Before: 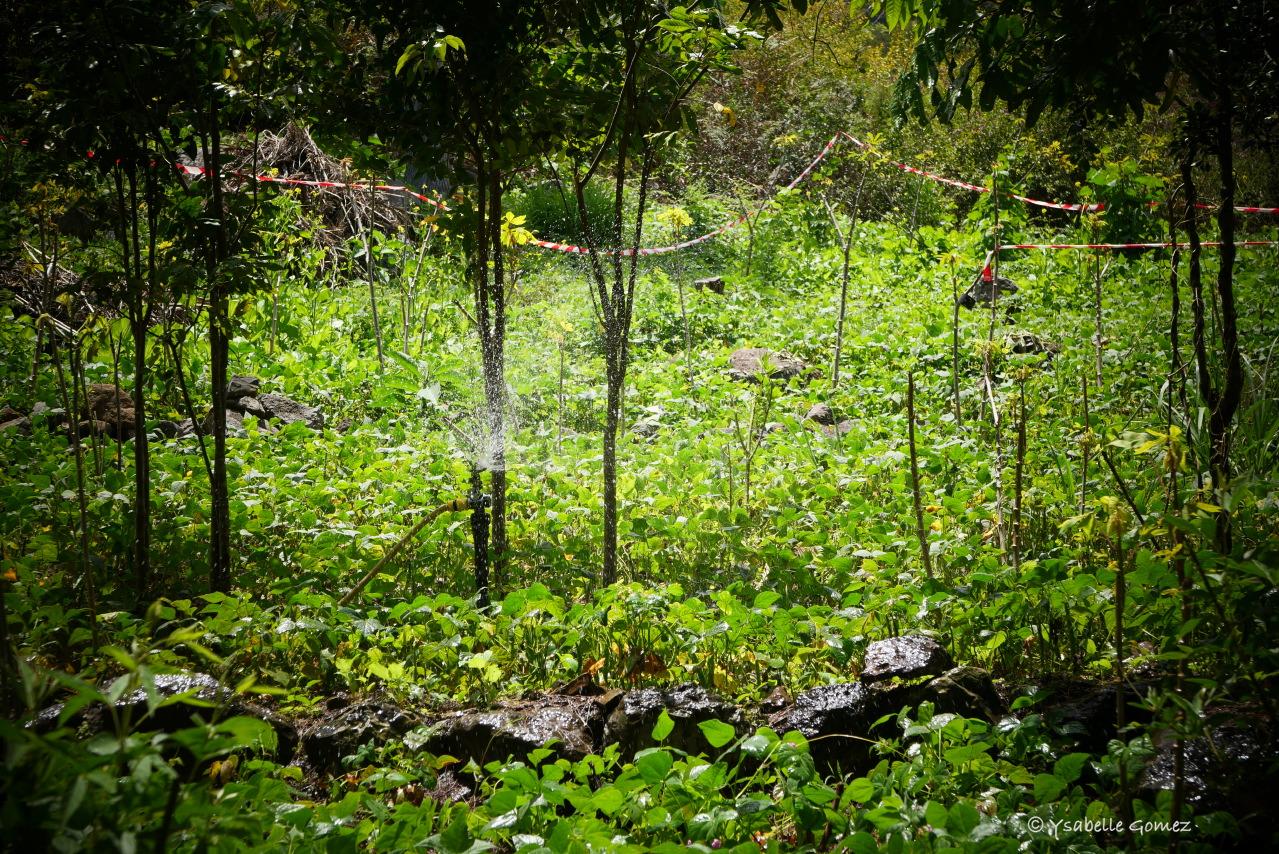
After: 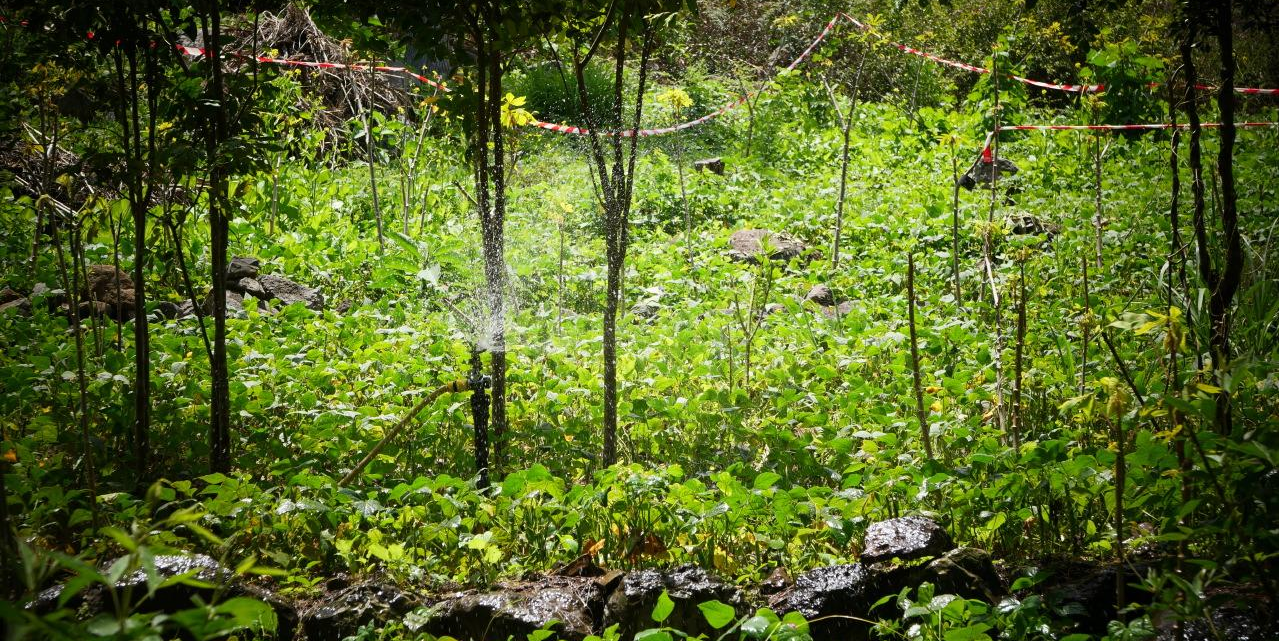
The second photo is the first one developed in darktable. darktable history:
crop: top 13.949%, bottom 10.906%
